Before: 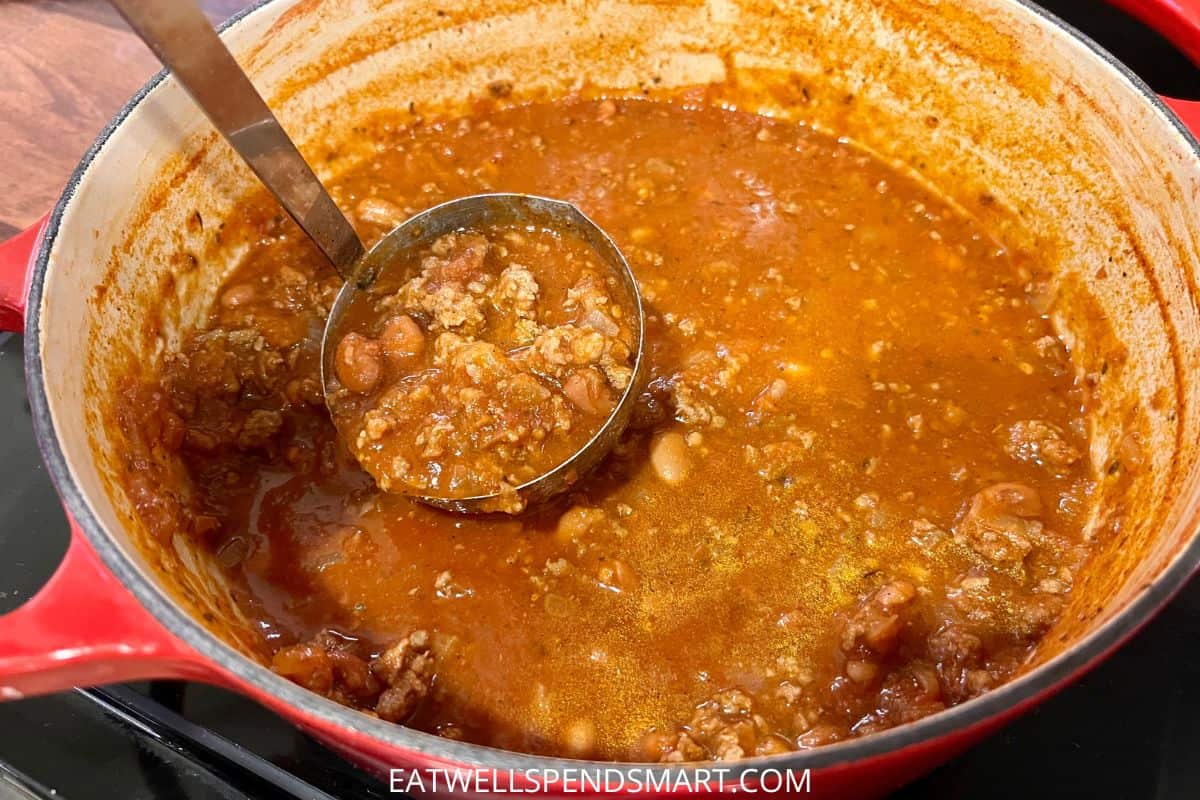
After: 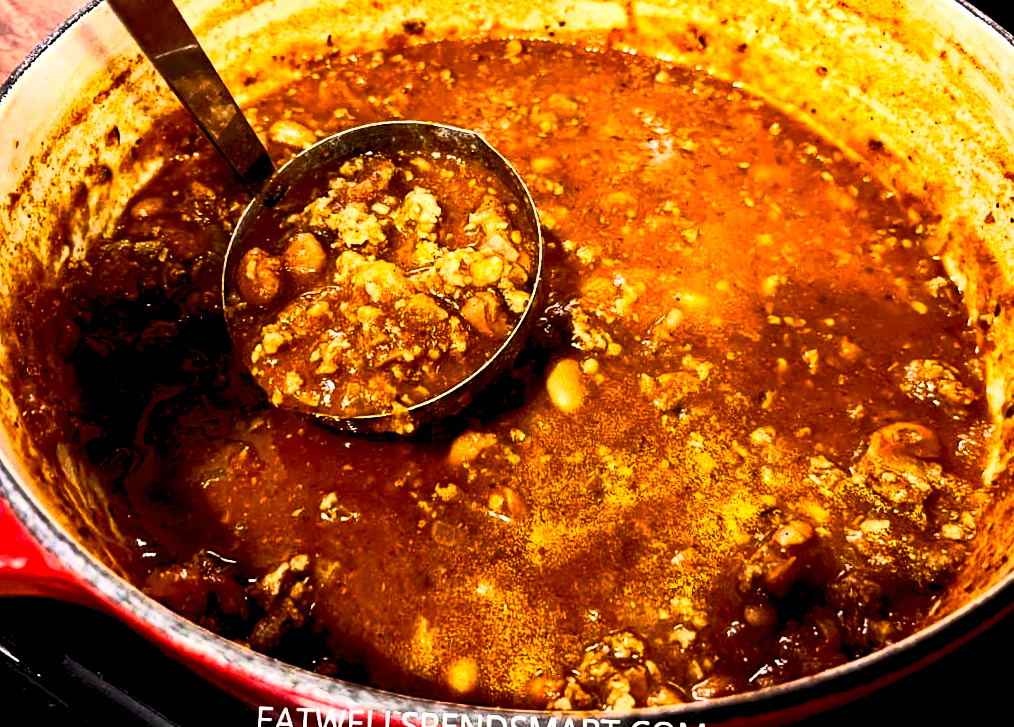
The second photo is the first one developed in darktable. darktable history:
rgb levels: mode RGB, independent channels, levels [[0, 0.5, 1], [0, 0.521, 1], [0, 0.536, 1]]
haze removal: compatibility mode true, adaptive false
rotate and perspective: rotation 0.215°, lens shift (vertical) -0.139, crop left 0.069, crop right 0.939, crop top 0.002, crop bottom 0.996
exposure: black level correction 0.056, compensate highlight preservation false
shadows and highlights: shadows -12.5, white point adjustment 4, highlights 28.33
levels: levels [0.026, 0.507, 0.987]
tone curve: curves: ch0 [(0, 0) (0.427, 0.375) (0.616, 0.801) (1, 1)], color space Lab, linked channels, preserve colors none
crop and rotate: angle -1.96°, left 3.097%, top 4.154%, right 1.586%, bottom 0.529%
